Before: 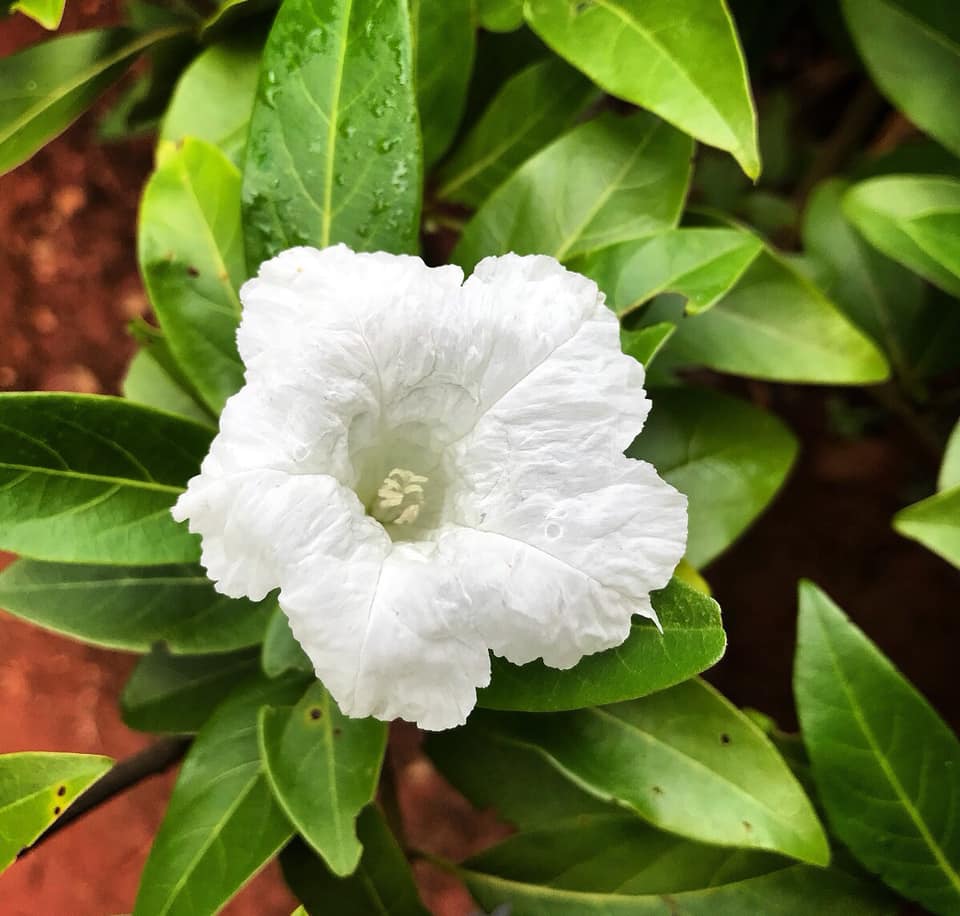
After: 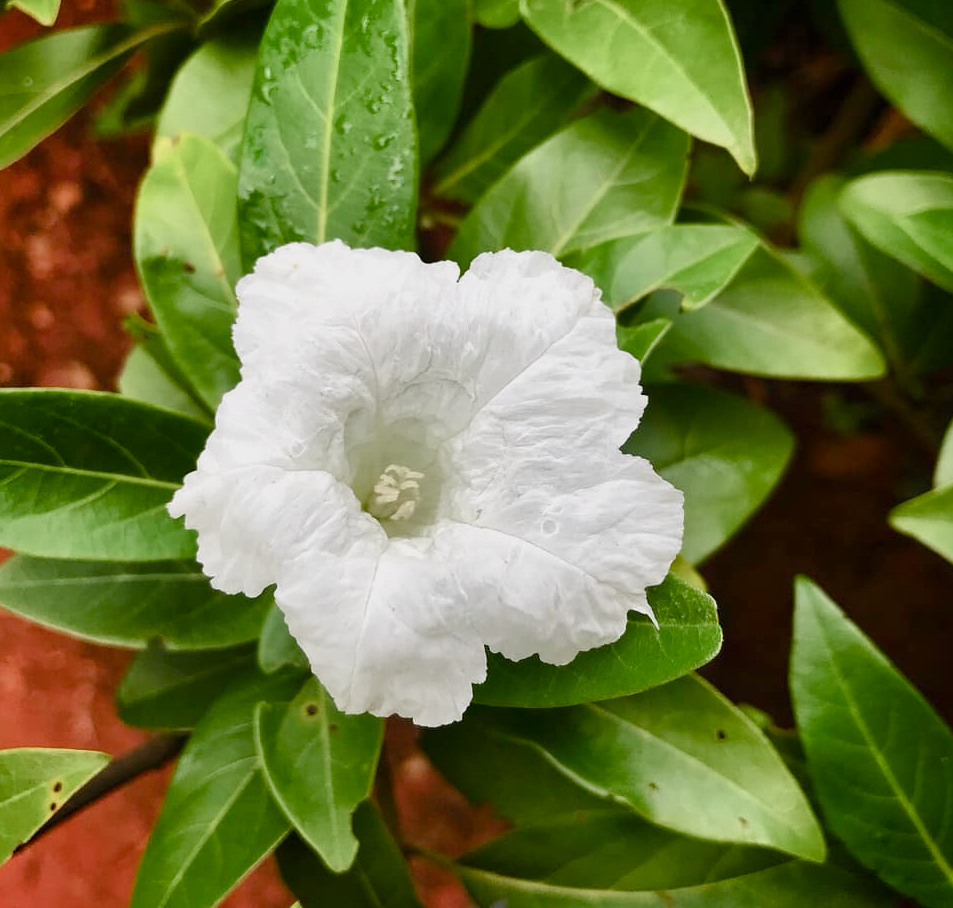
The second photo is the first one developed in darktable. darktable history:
color balance rgb: shadows lift › chroma 1%, shadows lift › hue 113°, highlights gain › chroma 0.2%, highlights gain › hue 333°, perceptual saturation grading › global saturation 20%, perceptual saturation grading › highlights -50%, perceptual saturation grading › shadows 25%, contrast -10%
crop: left 0.434%, top 0.485%, right 0.244%, bottom 0.386%
